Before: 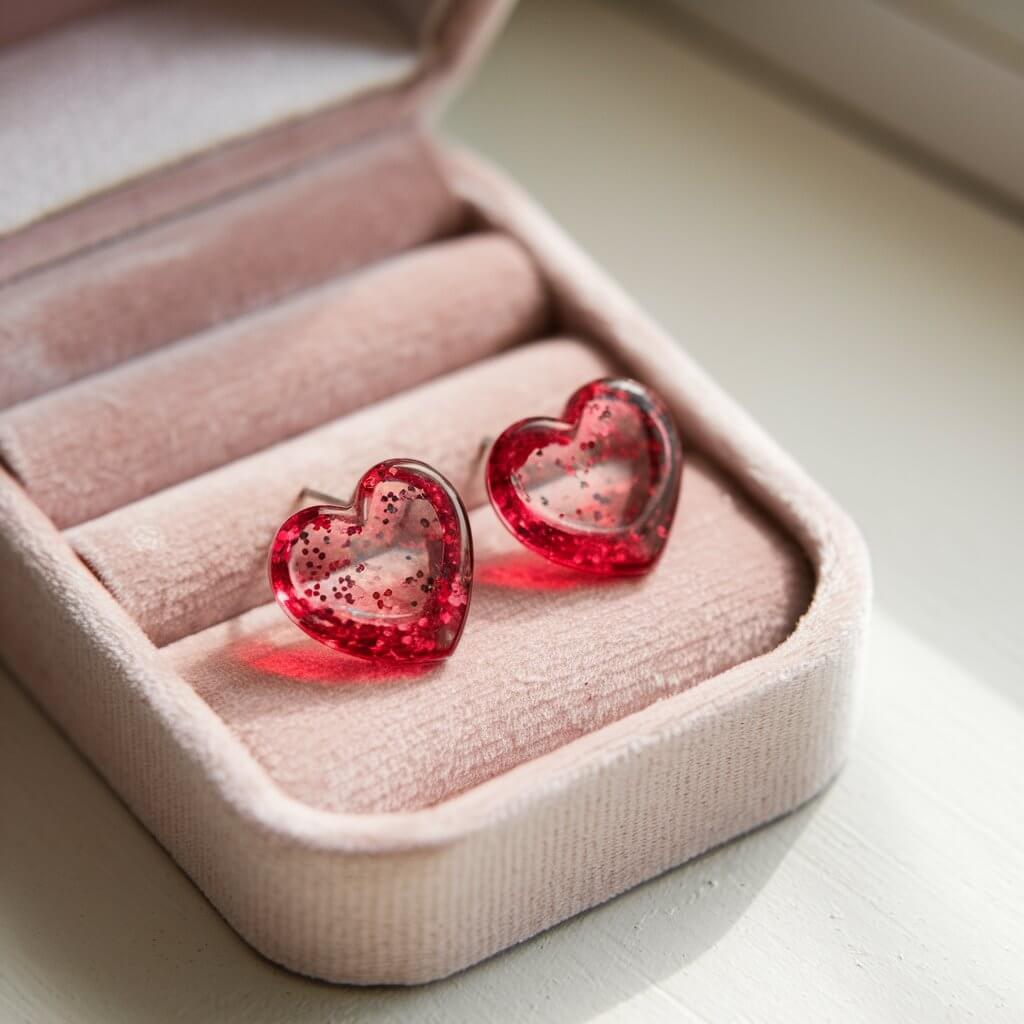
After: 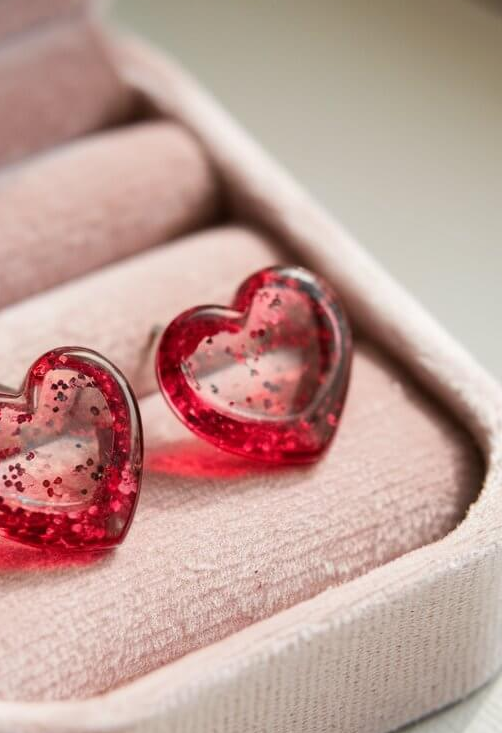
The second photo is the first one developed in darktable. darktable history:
crop: left 32.301%, top 10.974%, right 18.654%, bottom 17.365%
tone equalizer: on, module defaults
